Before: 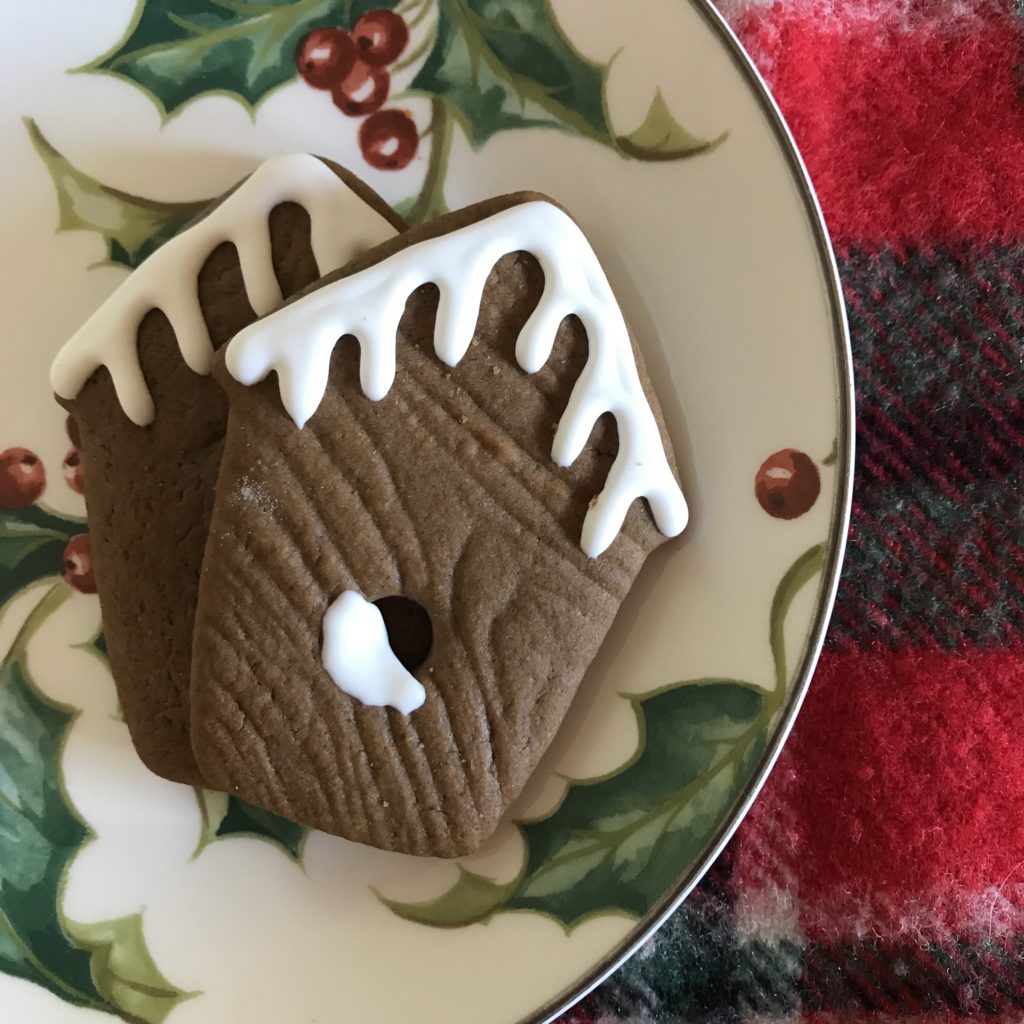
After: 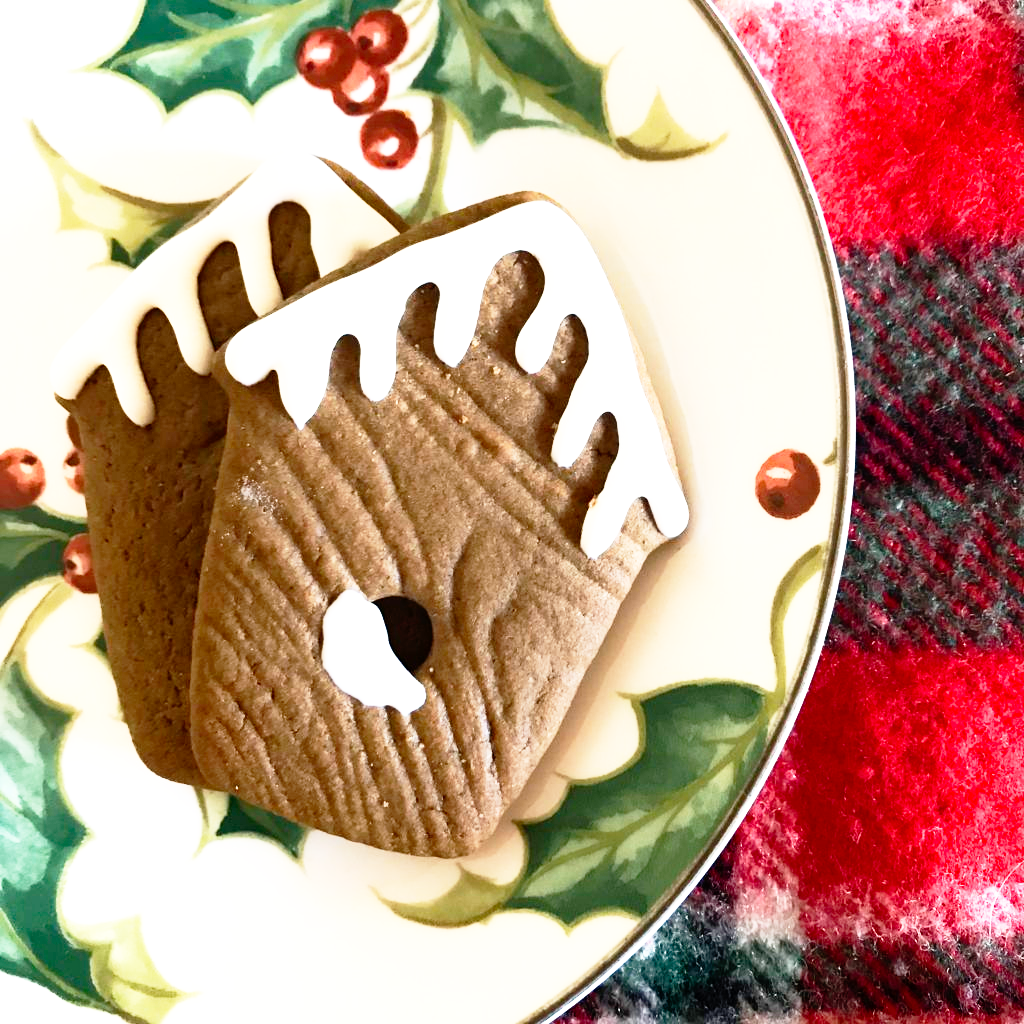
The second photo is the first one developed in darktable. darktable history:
exposure: black level correction 0.002, exposure 0.675 EV, compensate exposure bias true, compensate highlight preservation false
base curve: curves: ch0 [(0, 0) (0.012, 0.01) (0.073, 0.168) (0.31, 0.711) (0.645, 0.957) (1, 1)], preserve colors none
contrast brightness saturation: contrast 0.073
tone equalizer: -8 EV -0.001 EV, -7 EV 0.001 EV, -6 EV -0.002 EV, -5 EV -0.008 EV, -4 EV -0.072 EV, -3 EV -0.203 EV, -2 EV -0.278 EV, -1 EV 0.114 EV, +0 EV 0.322 EV
